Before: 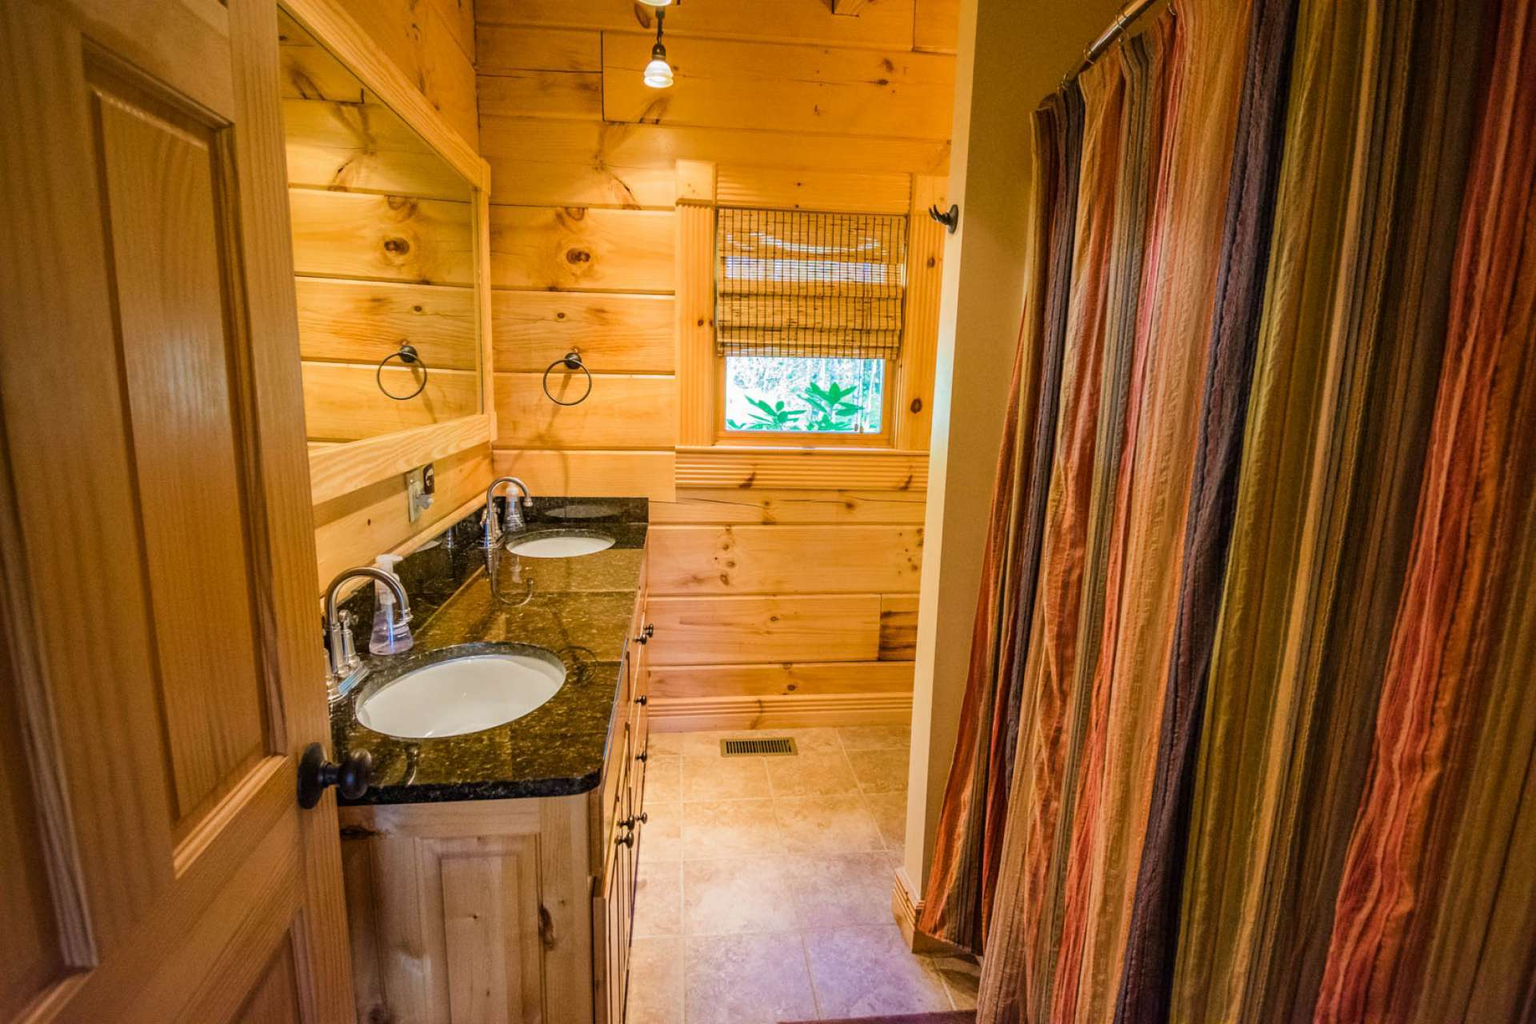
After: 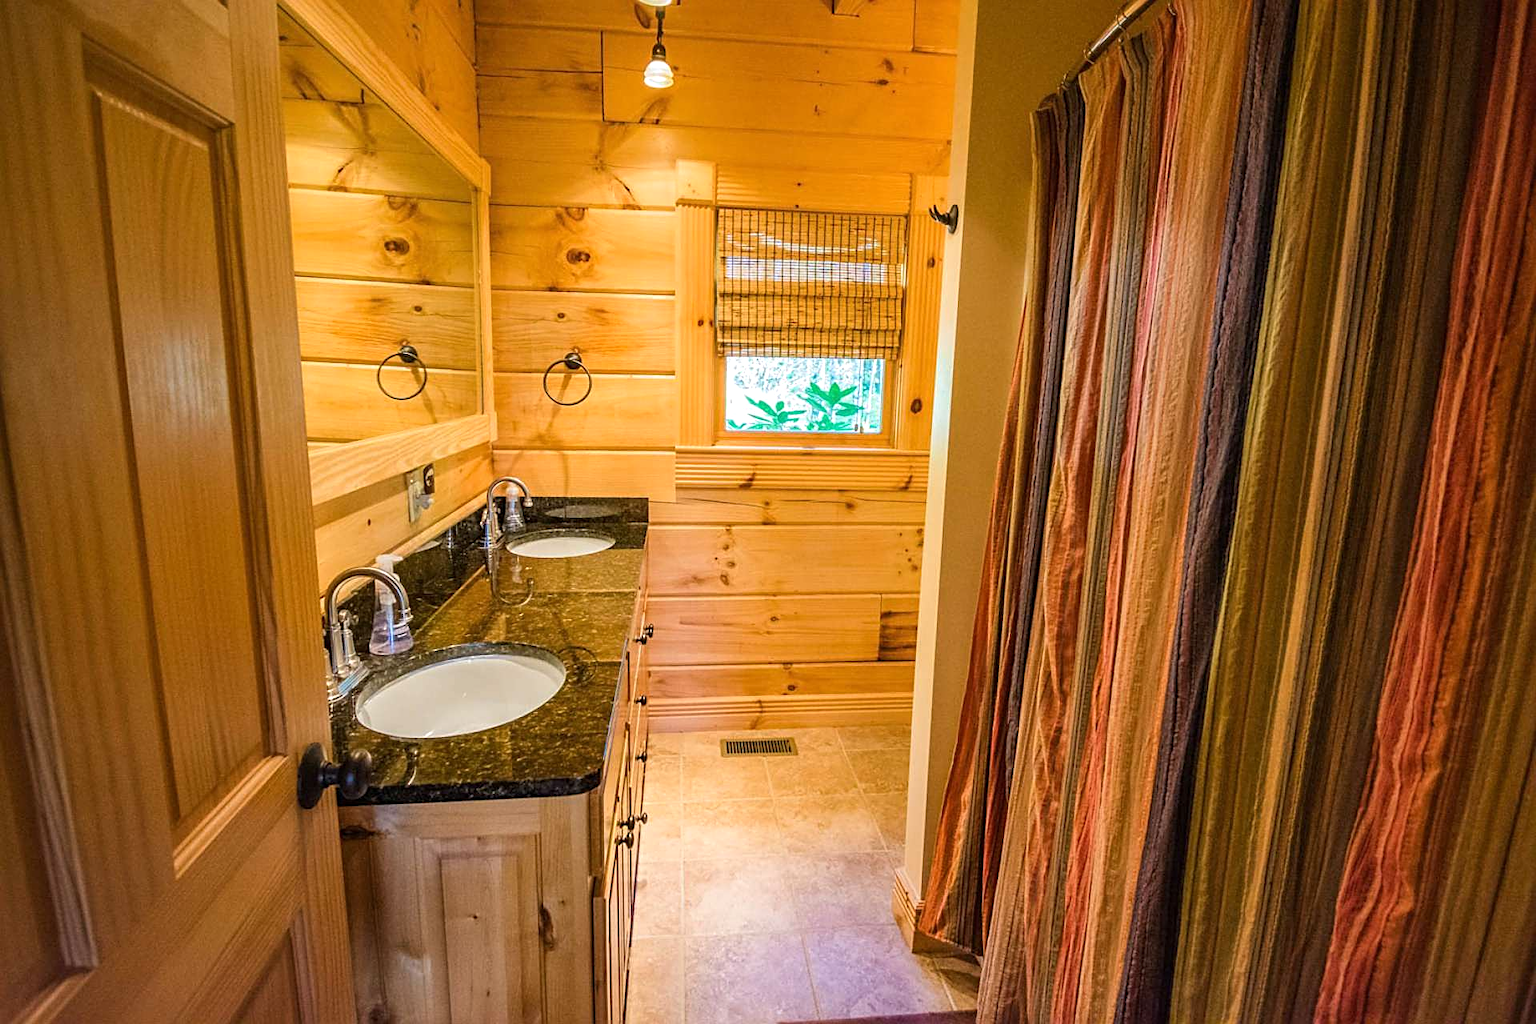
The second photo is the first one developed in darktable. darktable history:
sharpen: on, module defaults
exposure: black level correction 0, exposure 0.199 EV, compensate exposure bias true, compensate highlight preservation false
